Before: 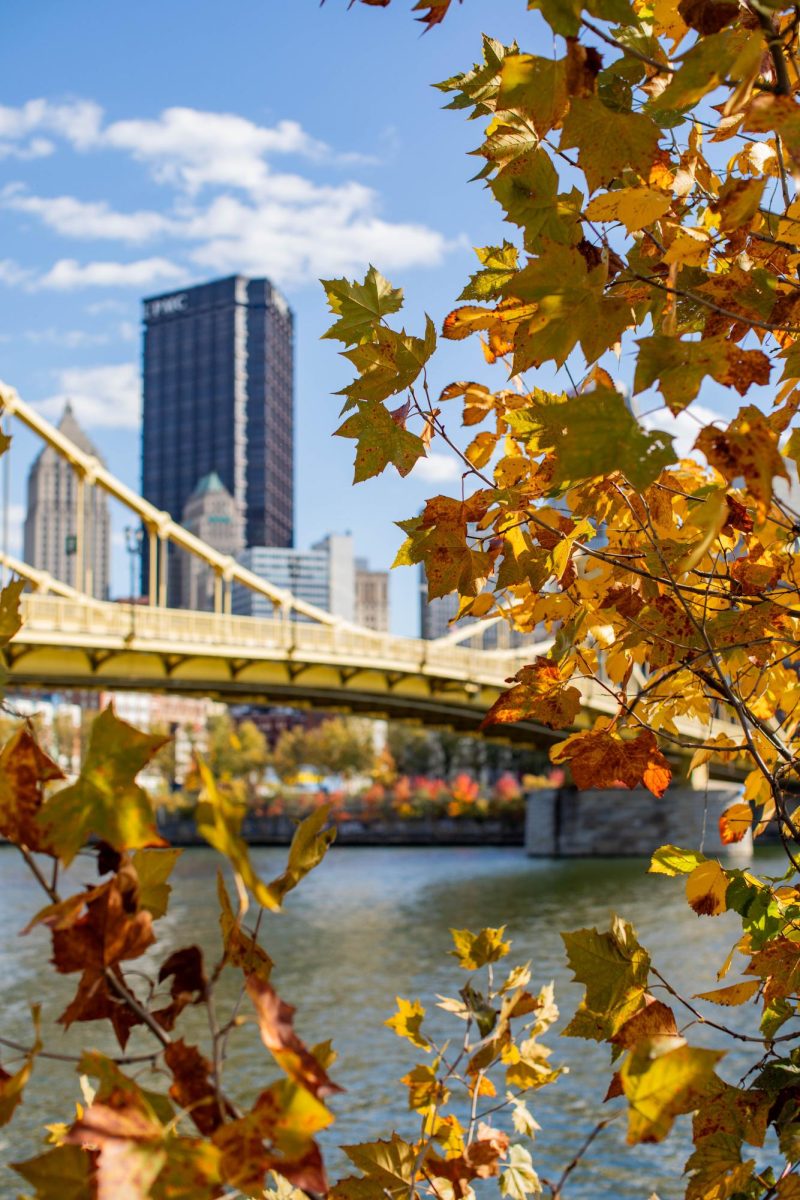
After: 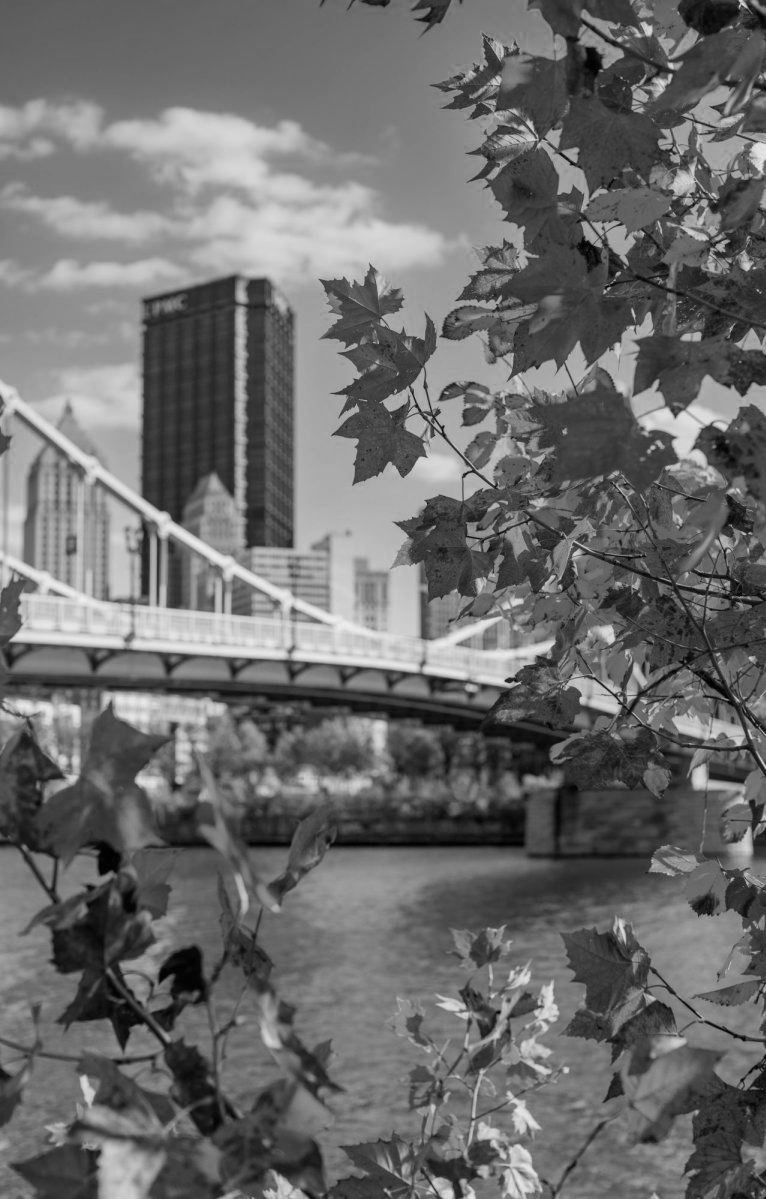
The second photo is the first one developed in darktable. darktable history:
monochrome: a -11.7, b 1.62, size 0.5, highlights 0.38
contrast brightness saturation: contrast 0.06, brightness -0.01, saturation -0.23
crop: right 4.126%, bottom 0.031%
white balance: red 0.871, blue 1.249
color balance rgb: perceptual saturation grading › global saturation 25%, global vibrance 10%
